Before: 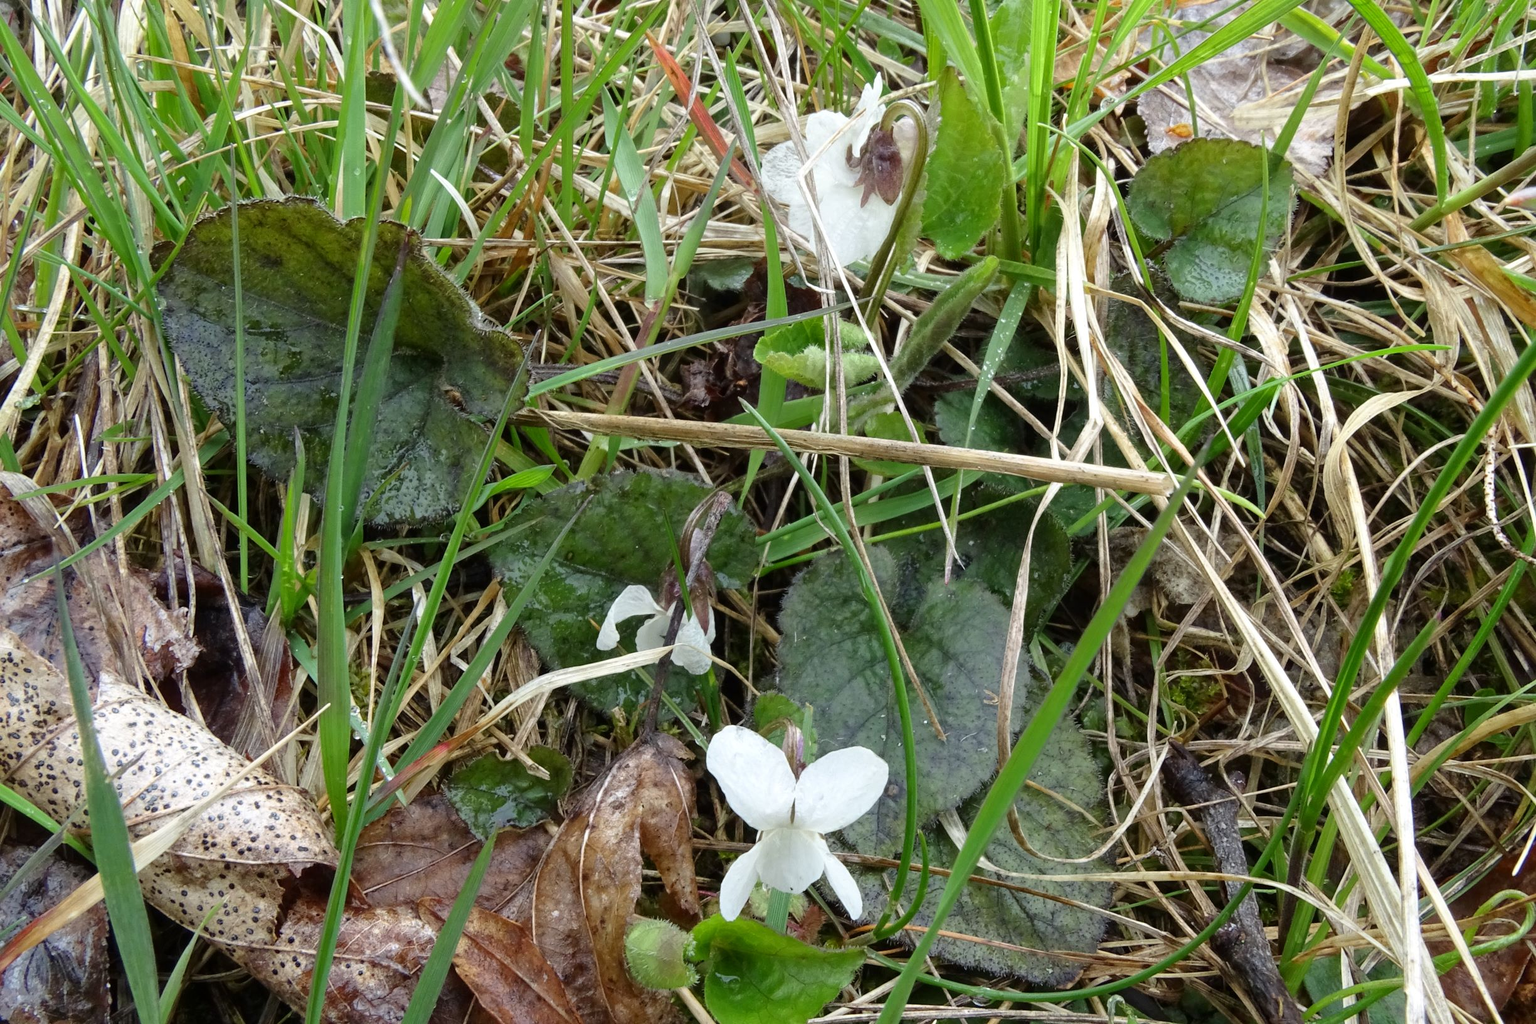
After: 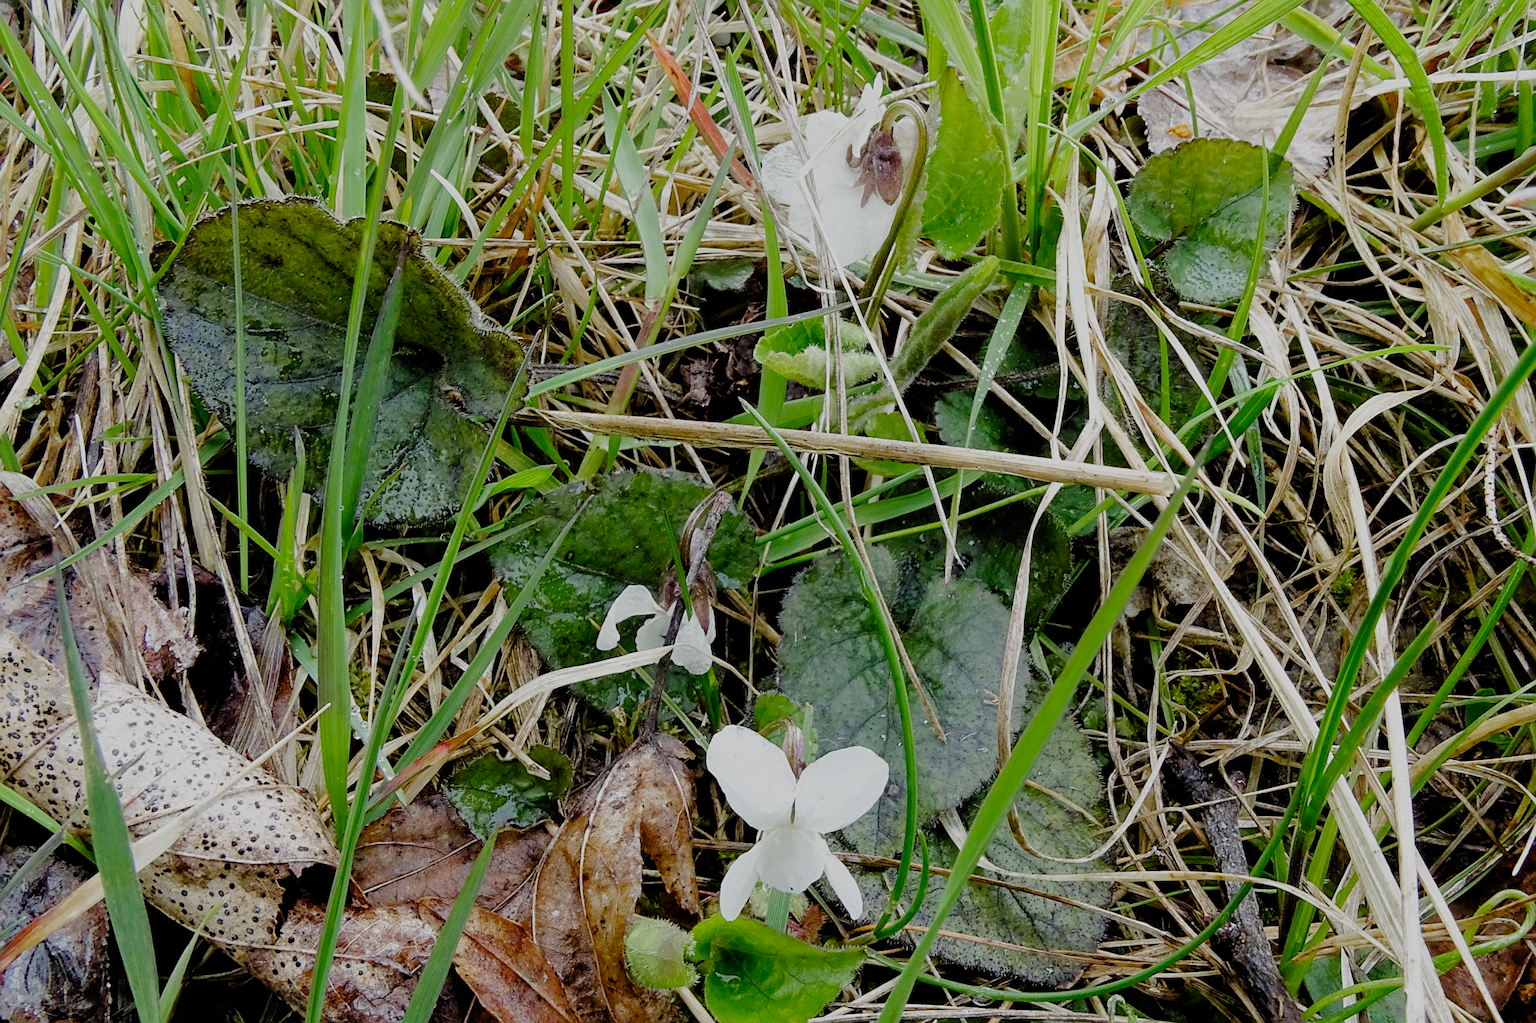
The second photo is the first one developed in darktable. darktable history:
filmic rgb: black relative exposure -4.27 EV, white relative exposure 4.56 EV, hardness 2.4, contrast 1.061, preserve chrominance no, color science v3 (2019), use custom middle-gray values true
sharpen: on, module defaults
shadows and highlights: radius 122.37, shadows 21.48, white point adjustment -9.69, highlights -15.81, soften with gaussian
exposure: black level correction 0, exposure 0.393 EV, compensate highlight preservation false
